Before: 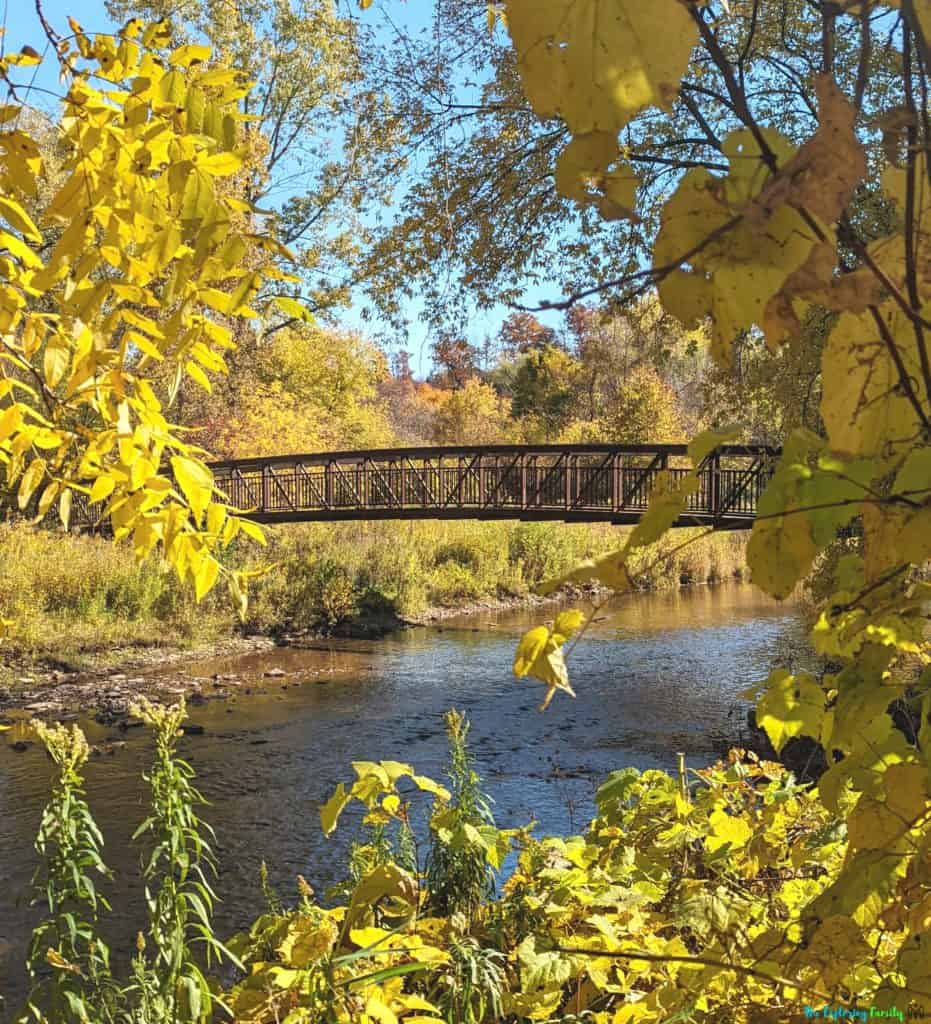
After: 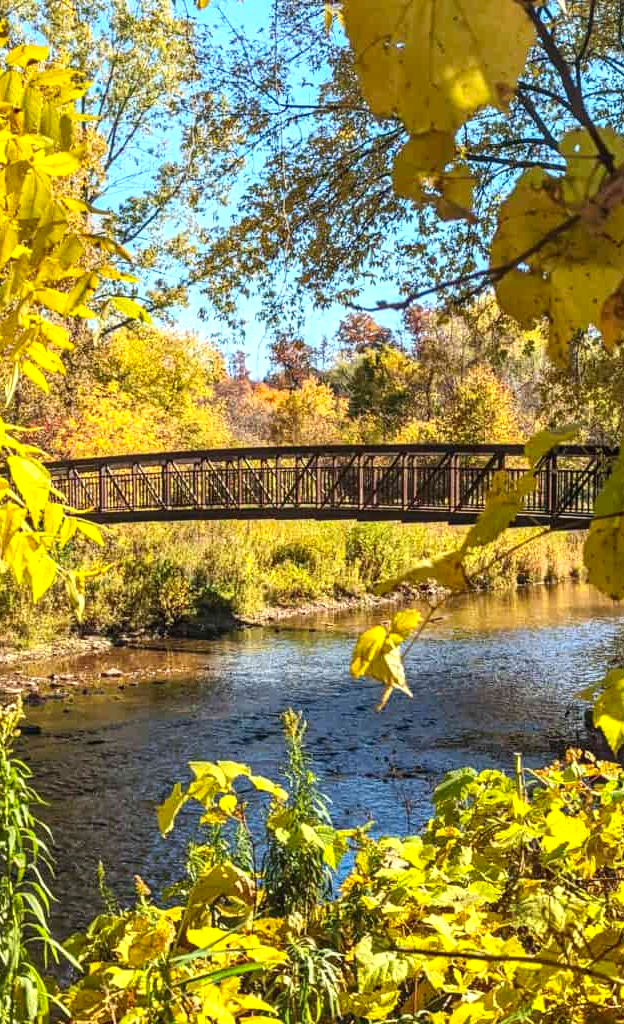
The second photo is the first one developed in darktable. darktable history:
exposure: exposure 0.2 EV, compensate highlight preservation false
local contrast: on, module defaults
contrast brightness saturation: contrast 0.17, saturation 0.307
crop and rotate: left 17.598%, right 15.277%
